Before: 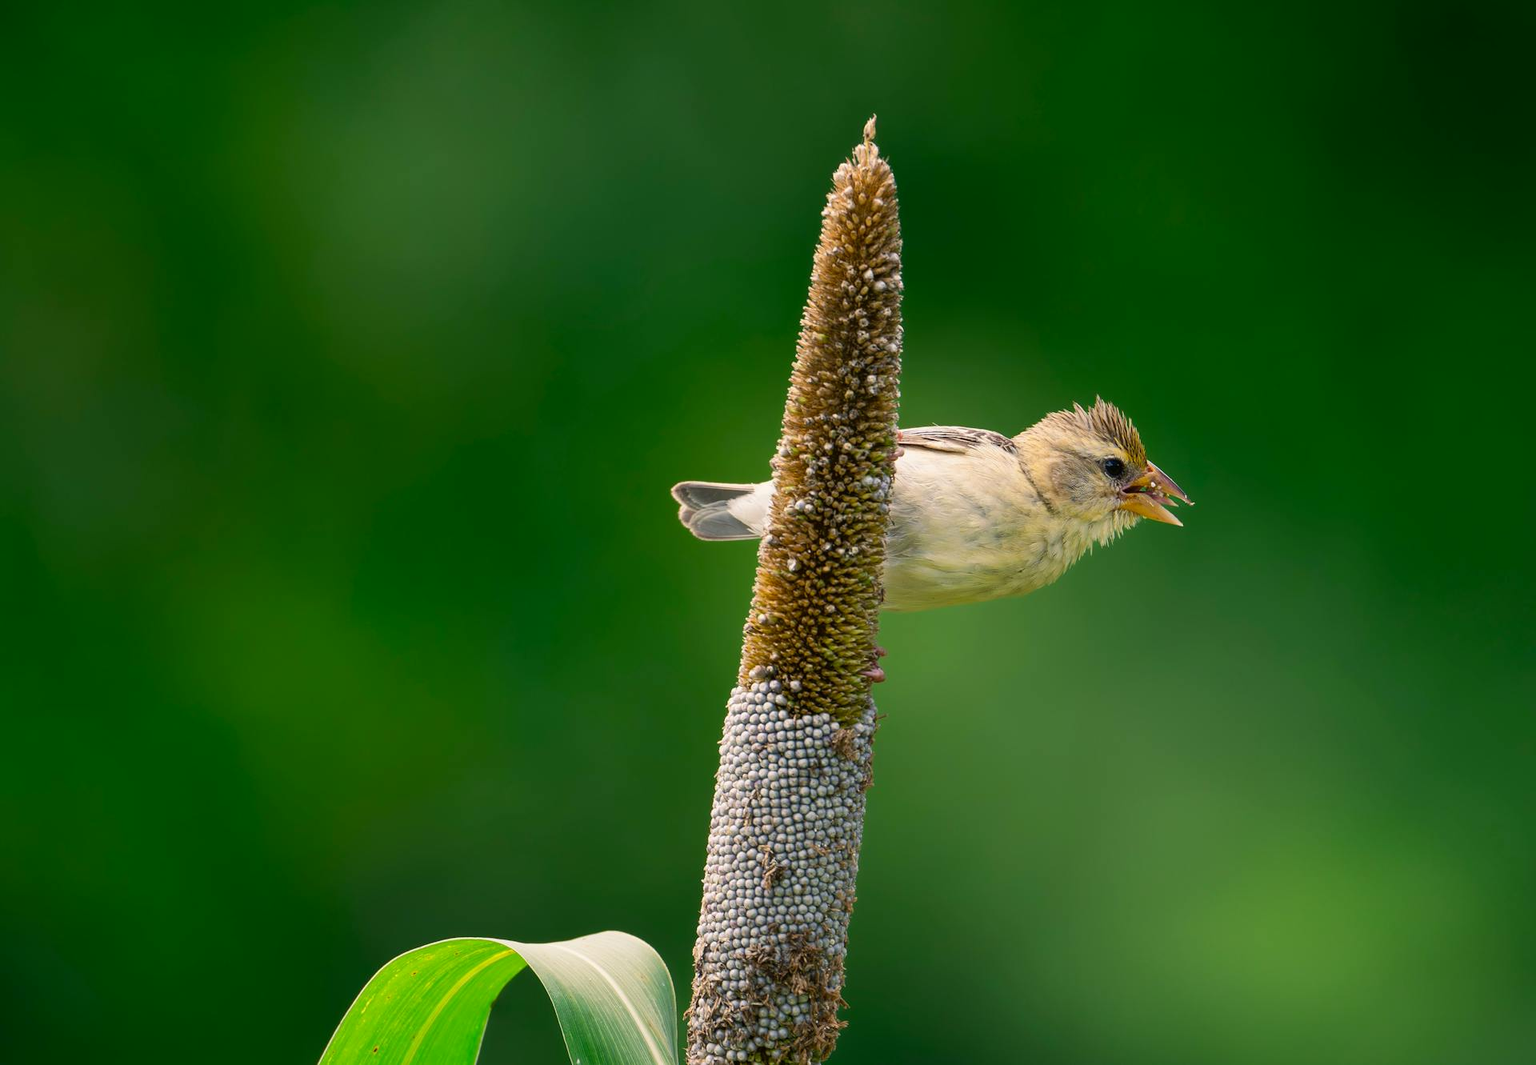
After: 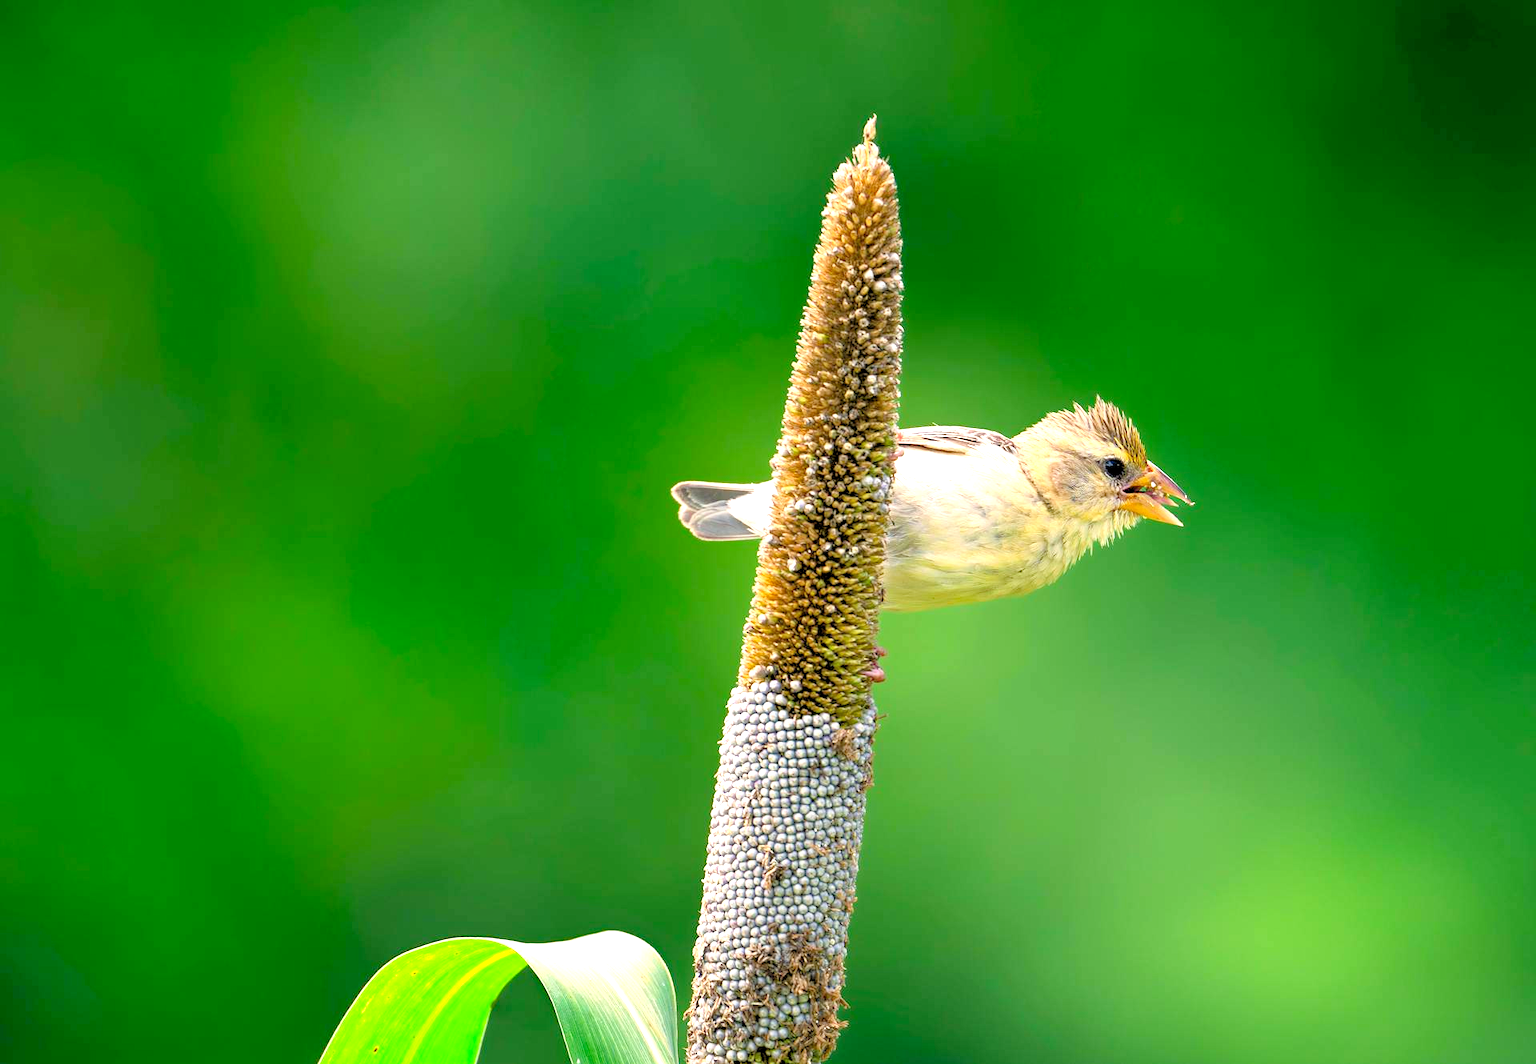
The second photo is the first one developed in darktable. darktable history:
rgb levels: preserve colors sum RGB, levels [[0.038, 0.433, 0.934], [0, 0.5, 1], [0, 0.5, 1]]
haze removal: compatibility mode true, adaptive false
exposure: black level correction 0, exposure 1.379 EV, compensate exposure bias true, compensate highlight preservation false
